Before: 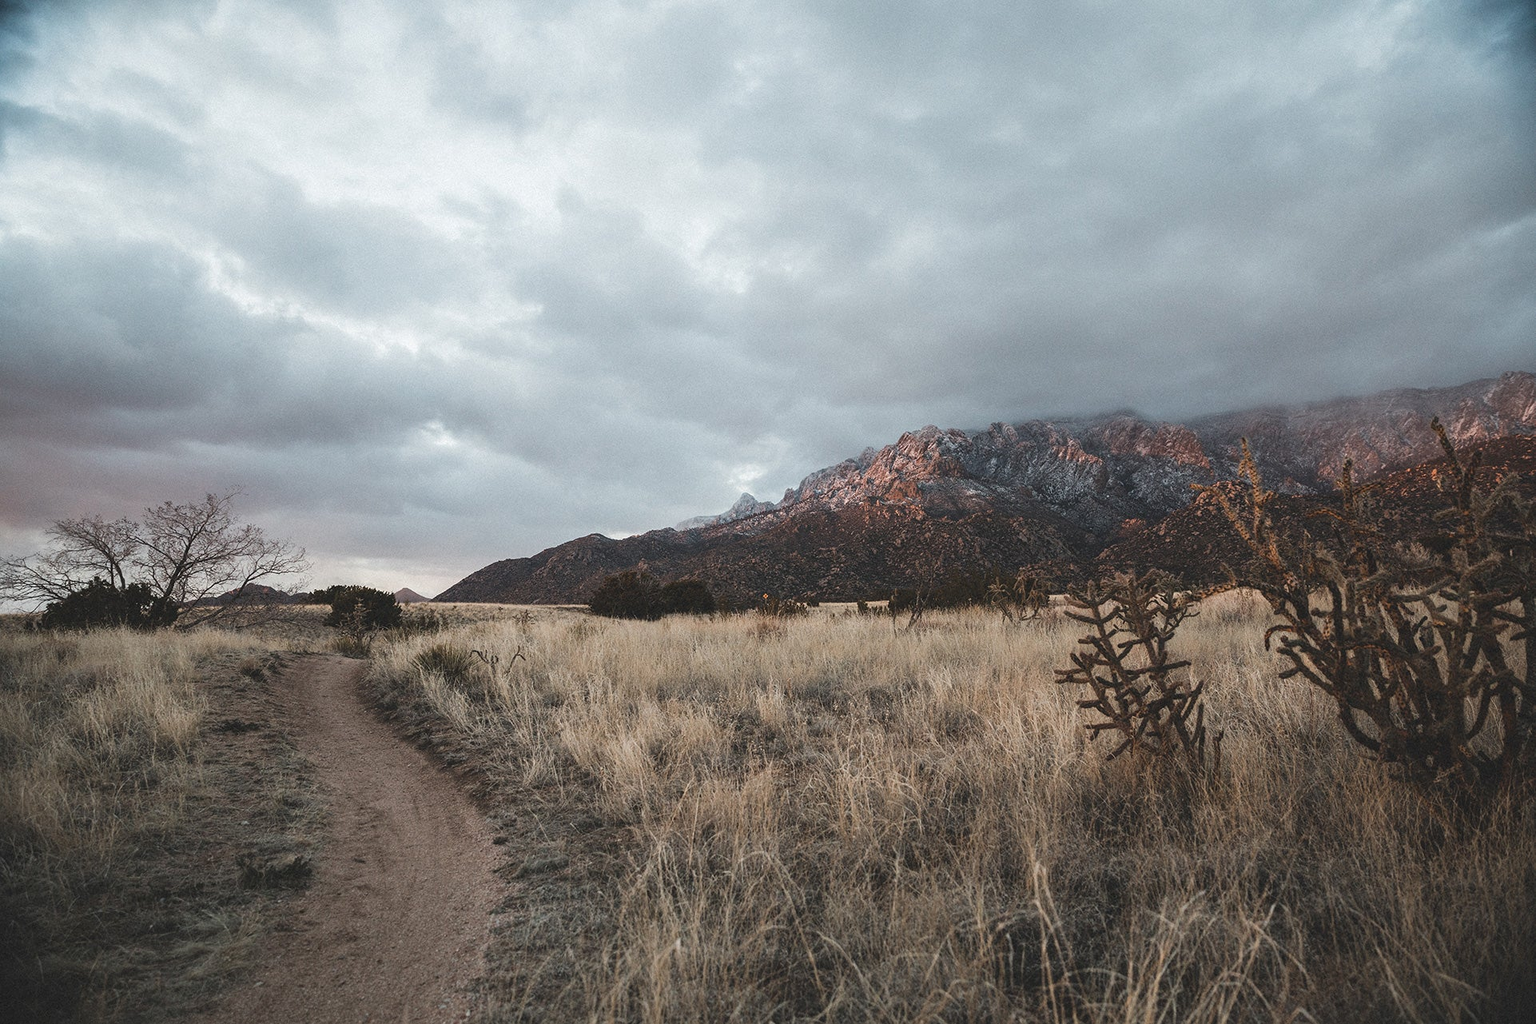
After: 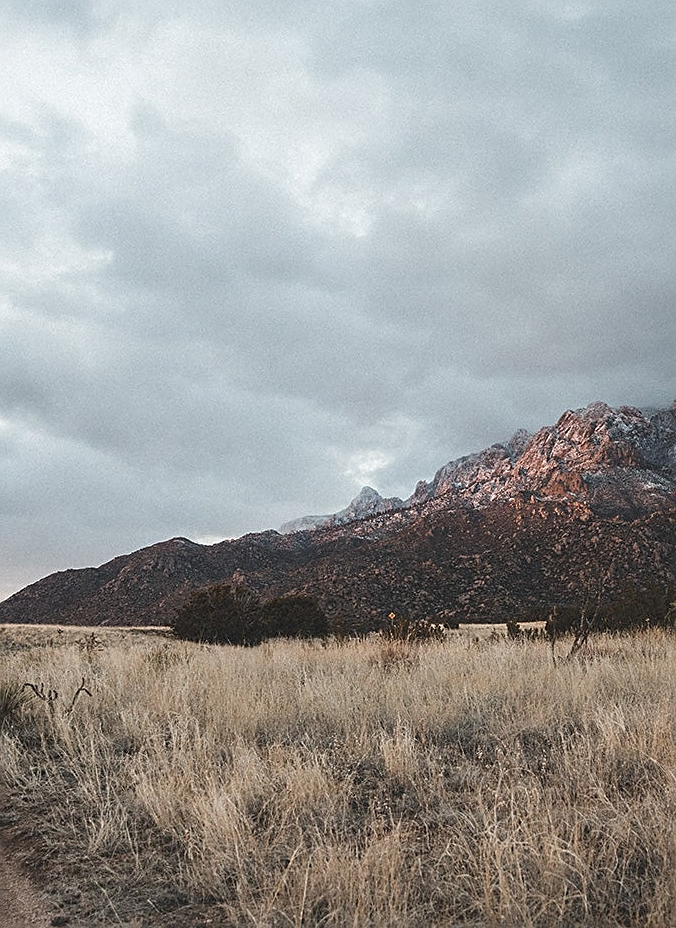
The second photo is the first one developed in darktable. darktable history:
crop and rotate: left 29.476%, top 10.214%, right 35.32%, bottom 17.333%
sharpen: on, module defaults
